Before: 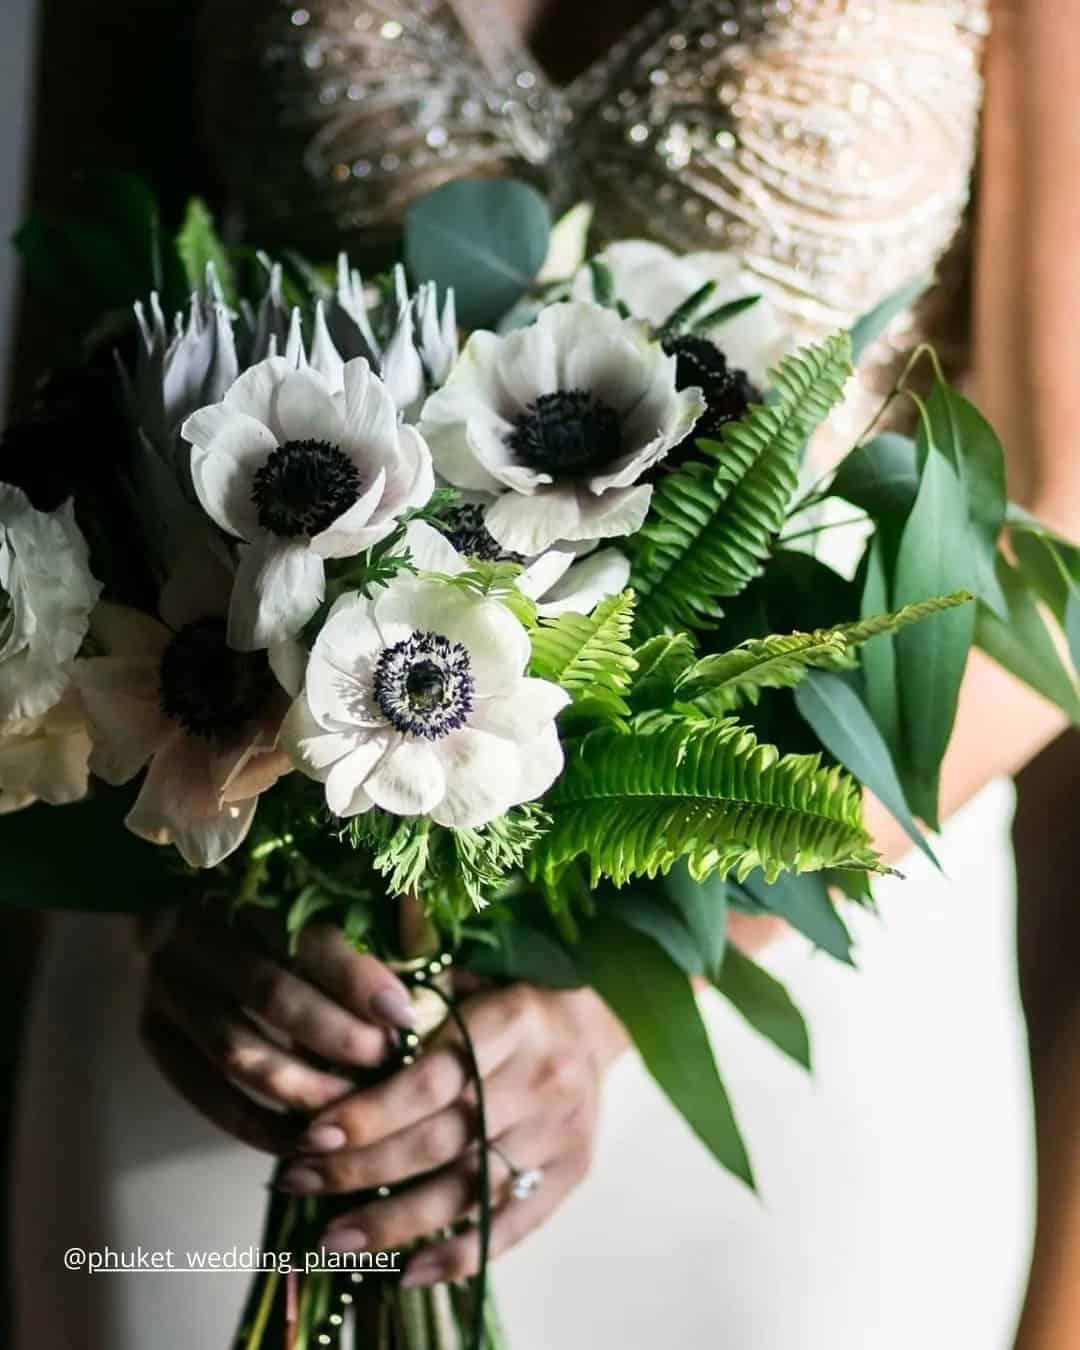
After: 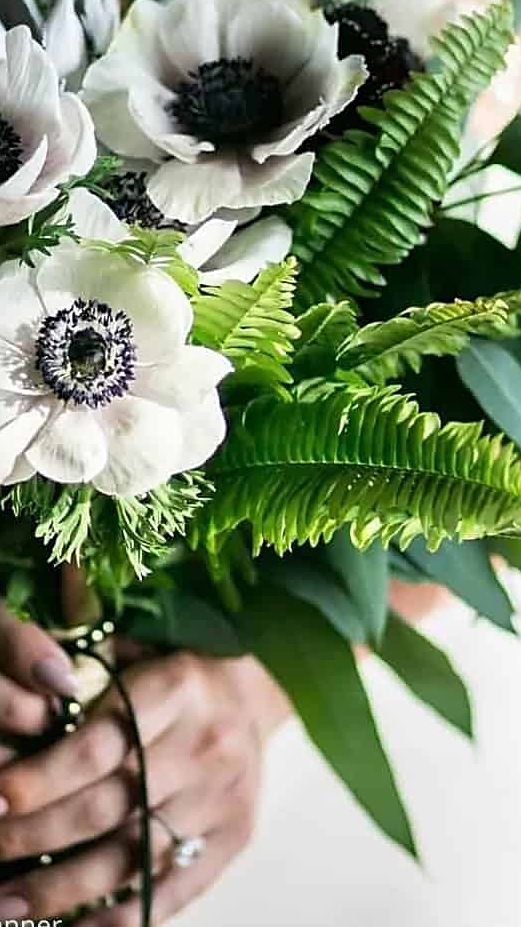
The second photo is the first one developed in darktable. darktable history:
crop: left 31.379%, top 24.658%, right 20.326%, bottom 6.628%
sharpen: on, module defaults
exposure: compensate highlight preservation false
